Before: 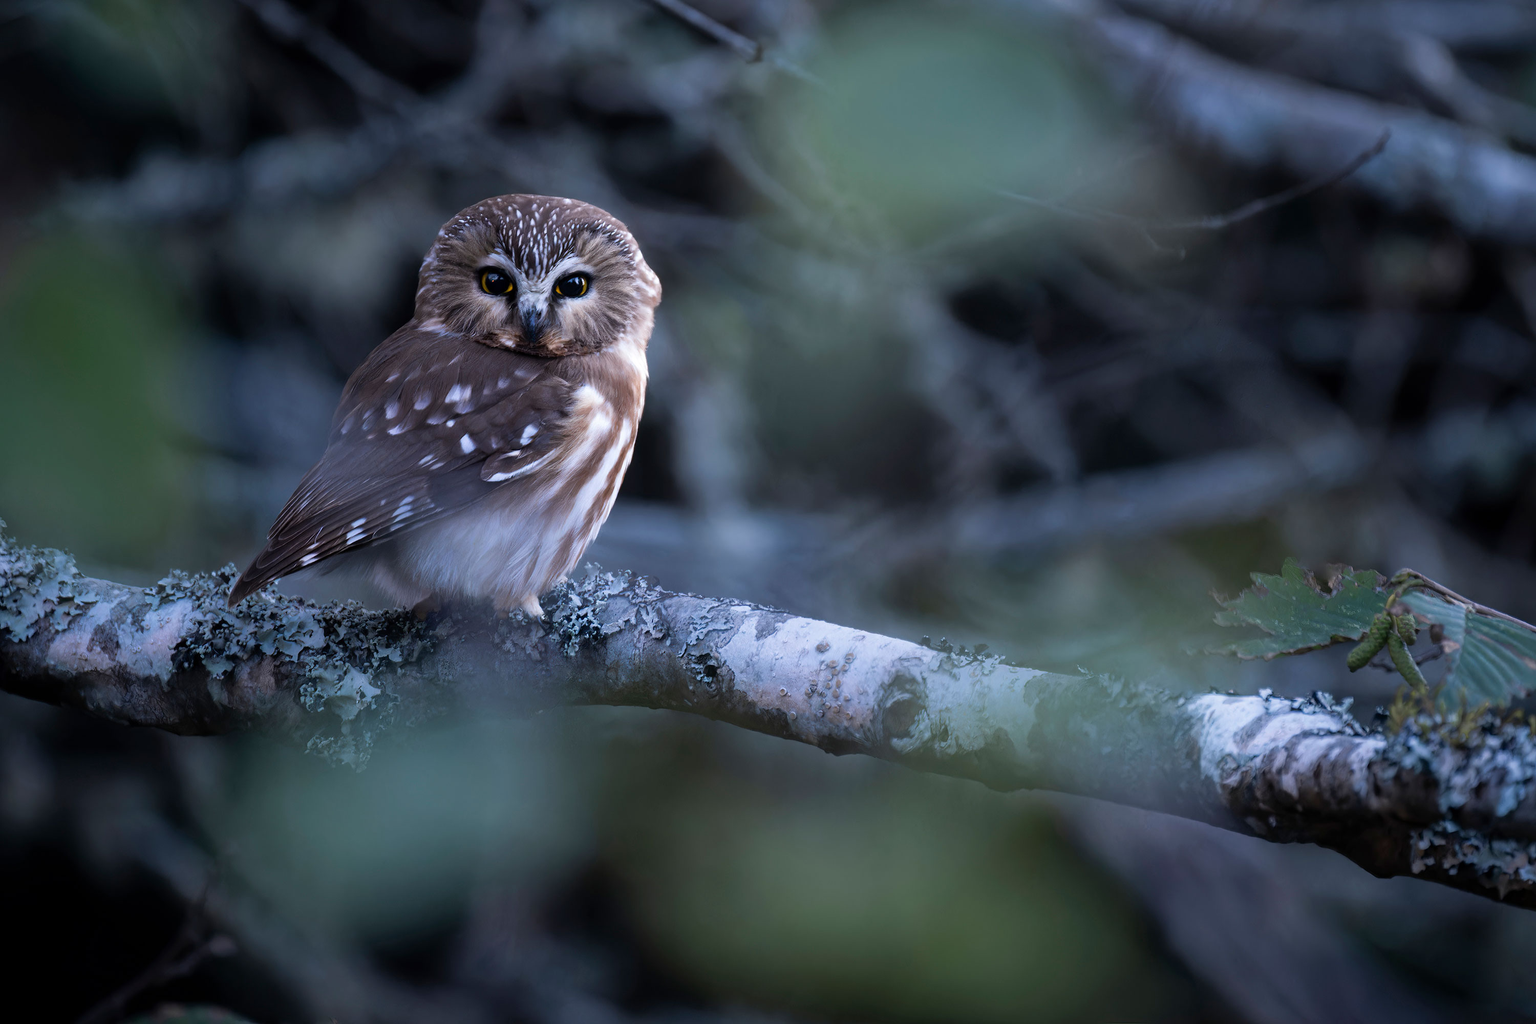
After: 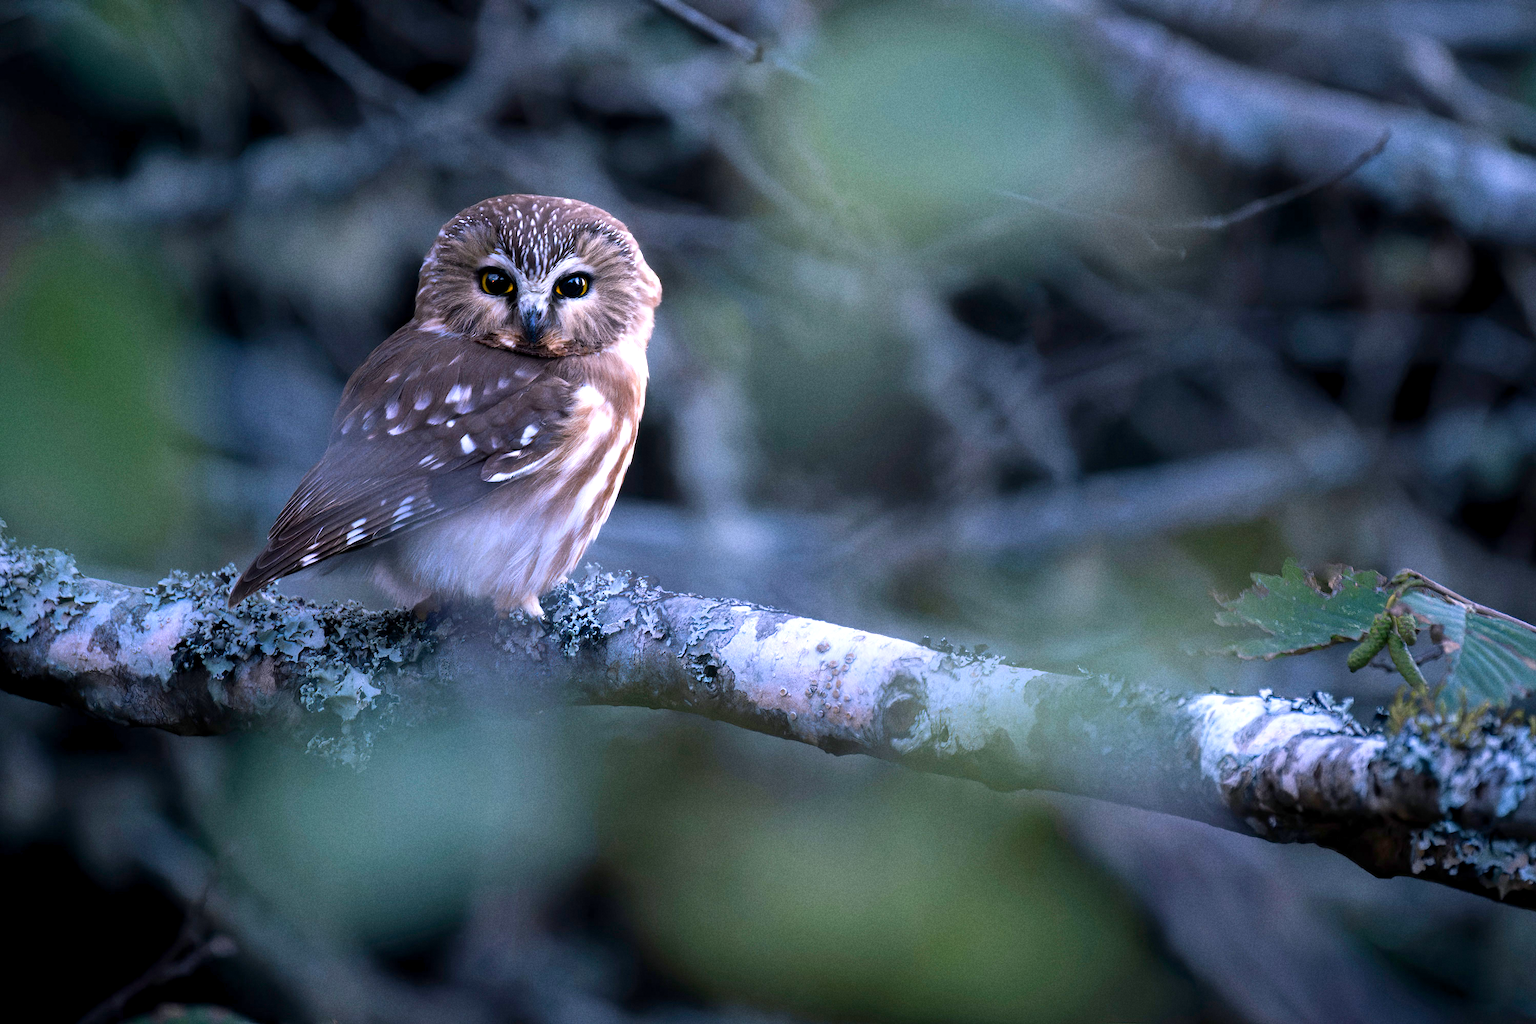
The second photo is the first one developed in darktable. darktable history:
exposure: exposure 0.657 EV, compensate highlight preservation false
grain: on, module defaults
color balance rgb: shadows lift › chroma 2%, shadows lift › hue 217.2°, power › chroma 0.25%, power › hue 60°, highlights gain › chroma 1.5%, highlights gain › hue 309.6°, global offset › luminance -0.25%, perceptual saturation grading › global saturation 15%, global vibrance 15%
